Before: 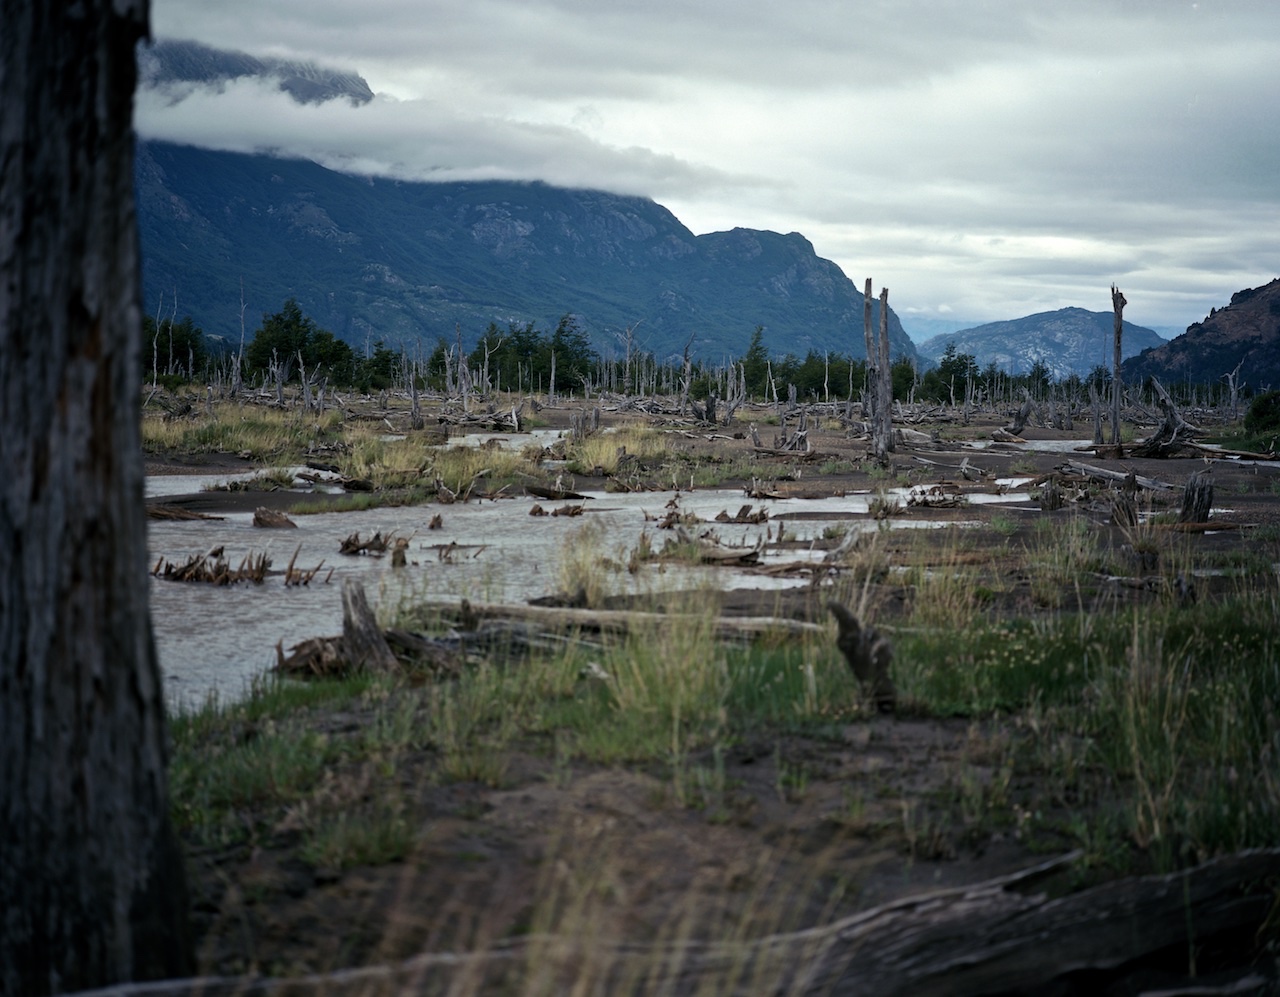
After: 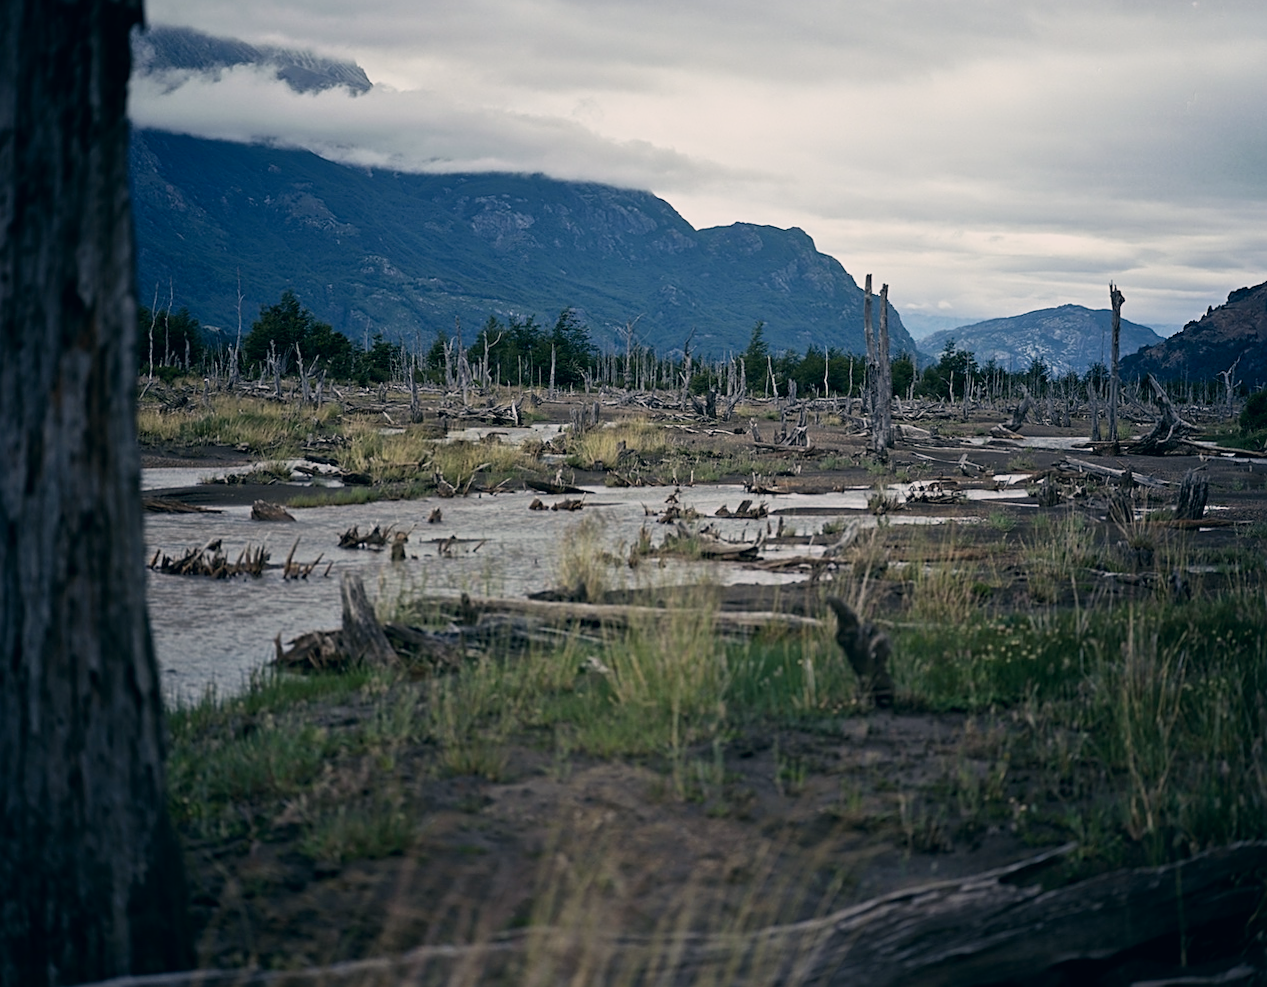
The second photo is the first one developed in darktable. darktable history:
sharpen: on, module defaults
rotate and perspective: rotation 0.174°, lens shift (vertical) 0.013, lens shift (horizontal) 0.019, shear 0.001, automatic cropping original format, crop left 0.007, crop right 0.991, crop top 0.016, crop bottom 0.997
sigmoid: contrast 1.22, skew 0.65
color correction: highlights a* 5.38, highlights b* 5.3, shadows a* -4.26, shadows b* -5.11
